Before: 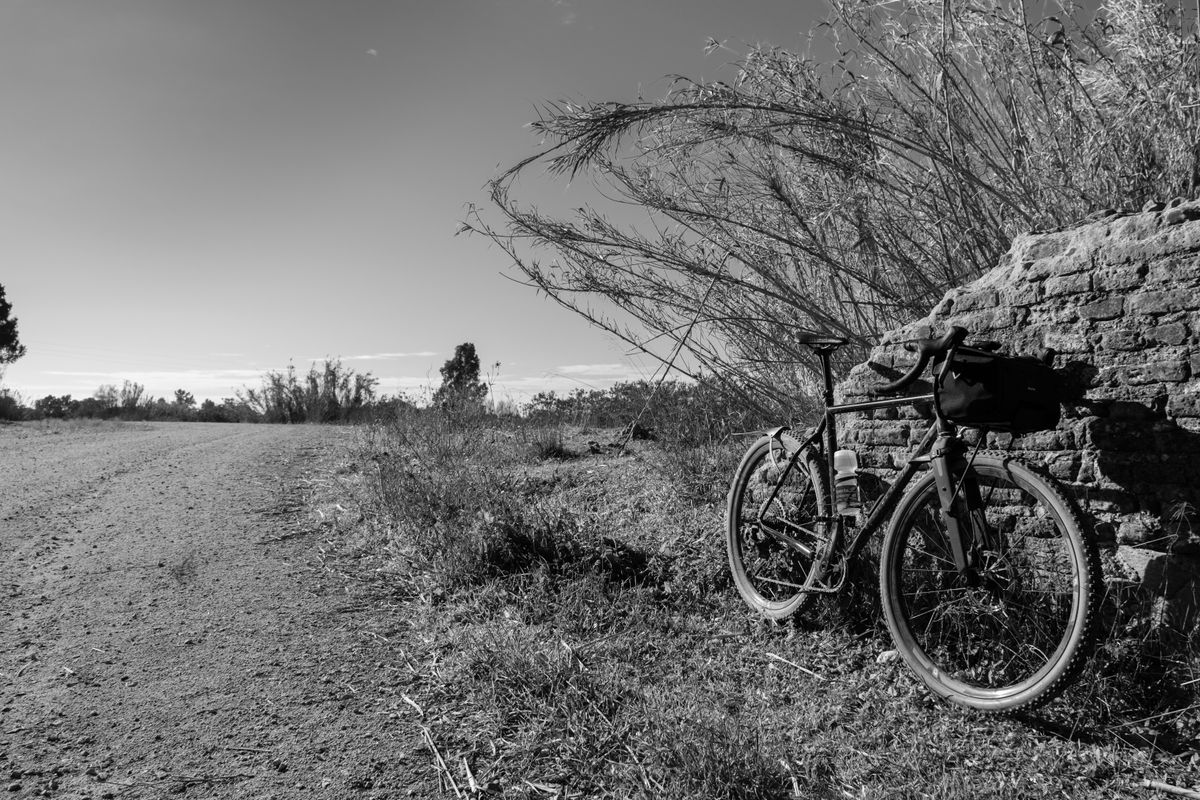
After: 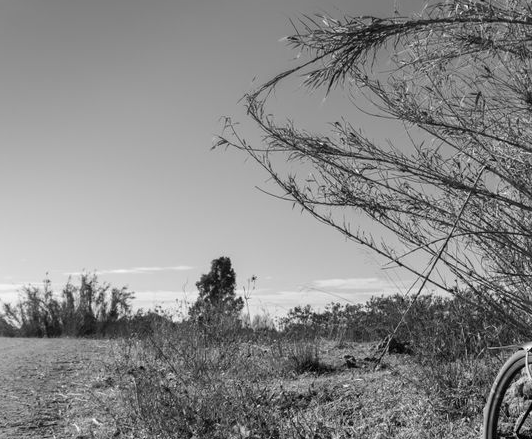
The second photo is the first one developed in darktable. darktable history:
crop: left 20.385%, top 10.773%, right 35.228%, bottom 34.288%
